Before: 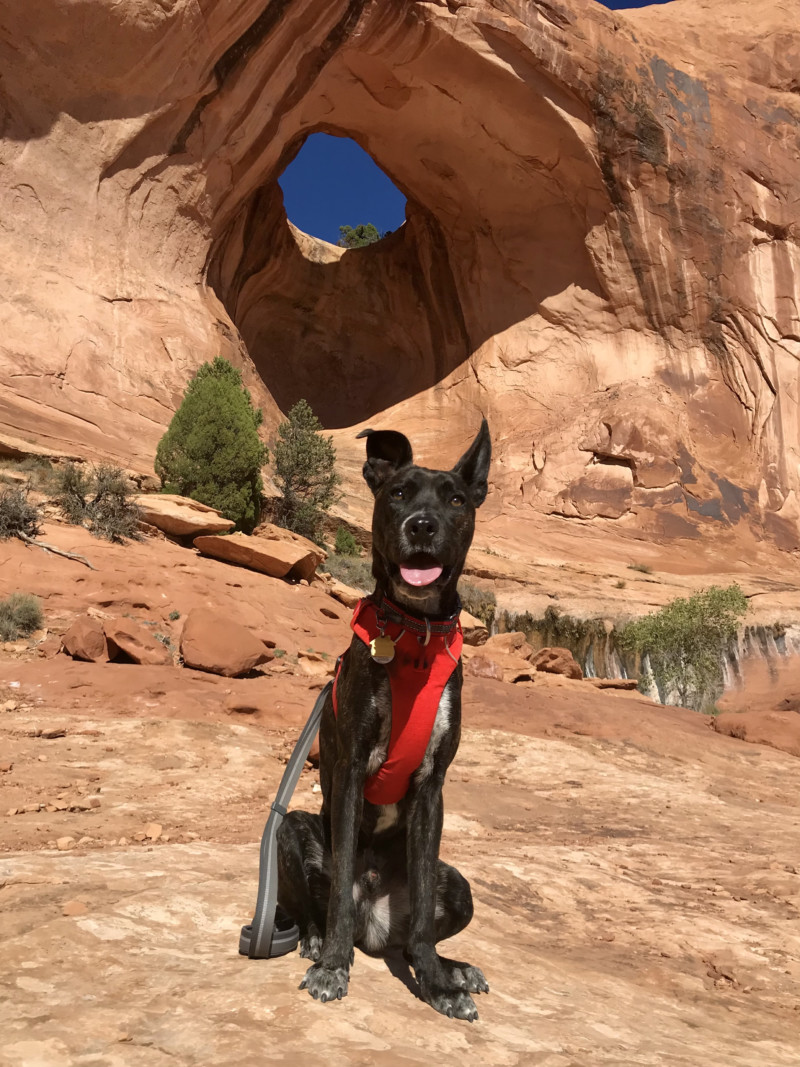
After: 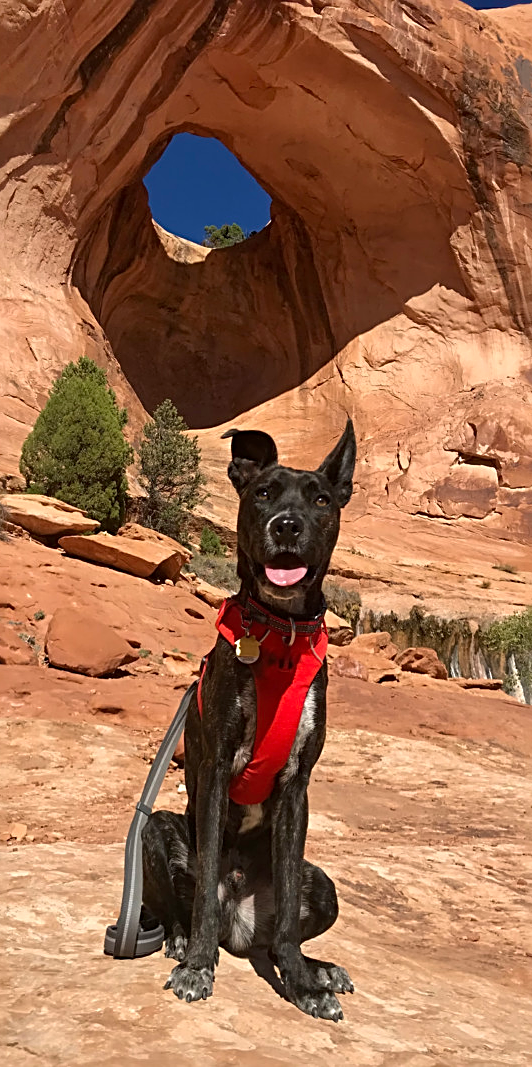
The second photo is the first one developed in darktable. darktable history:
crop: left 16.899%, right 16.556%
sharpen: radius 2.543, amount 0.636
